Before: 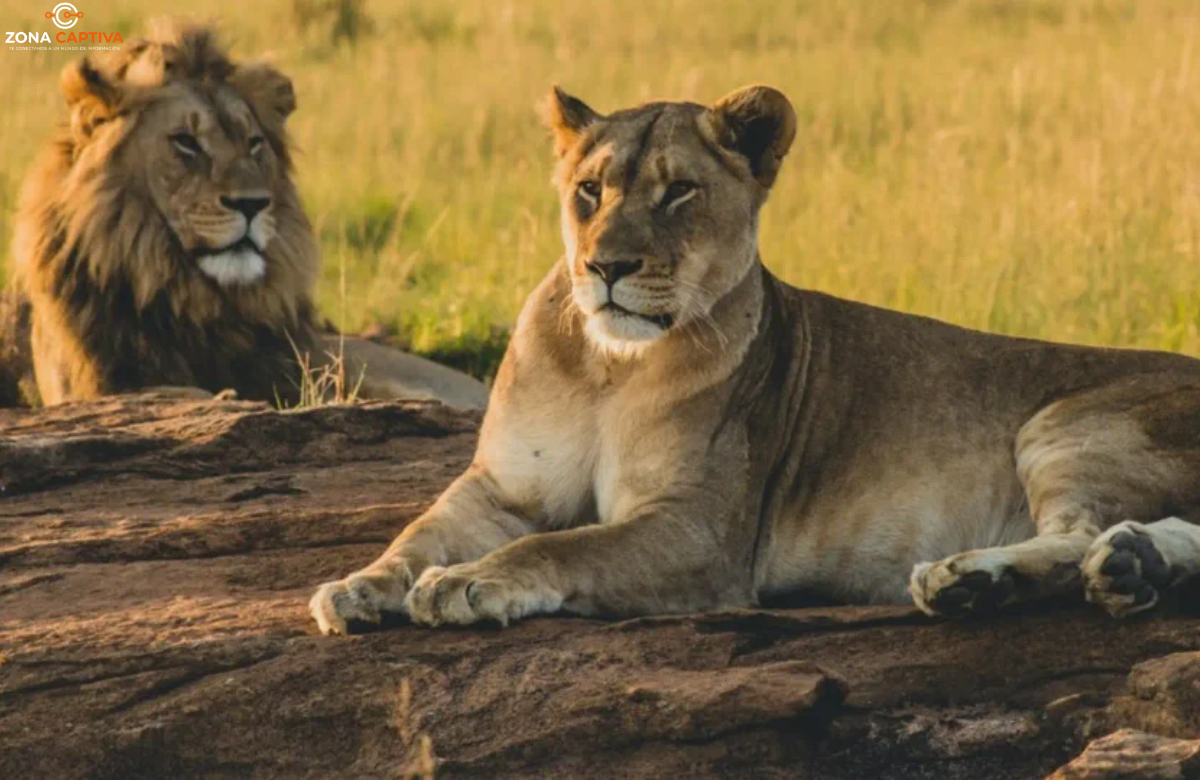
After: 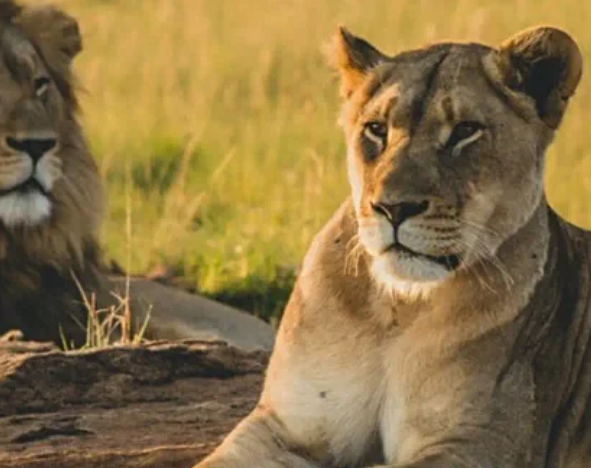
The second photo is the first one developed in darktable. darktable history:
tone equalizer: on, module defaults
crop: left 17.835%, top 7.675%, right 32.881%, bottom 32.213%
sharpen: radius 2.529, amount 0.323
